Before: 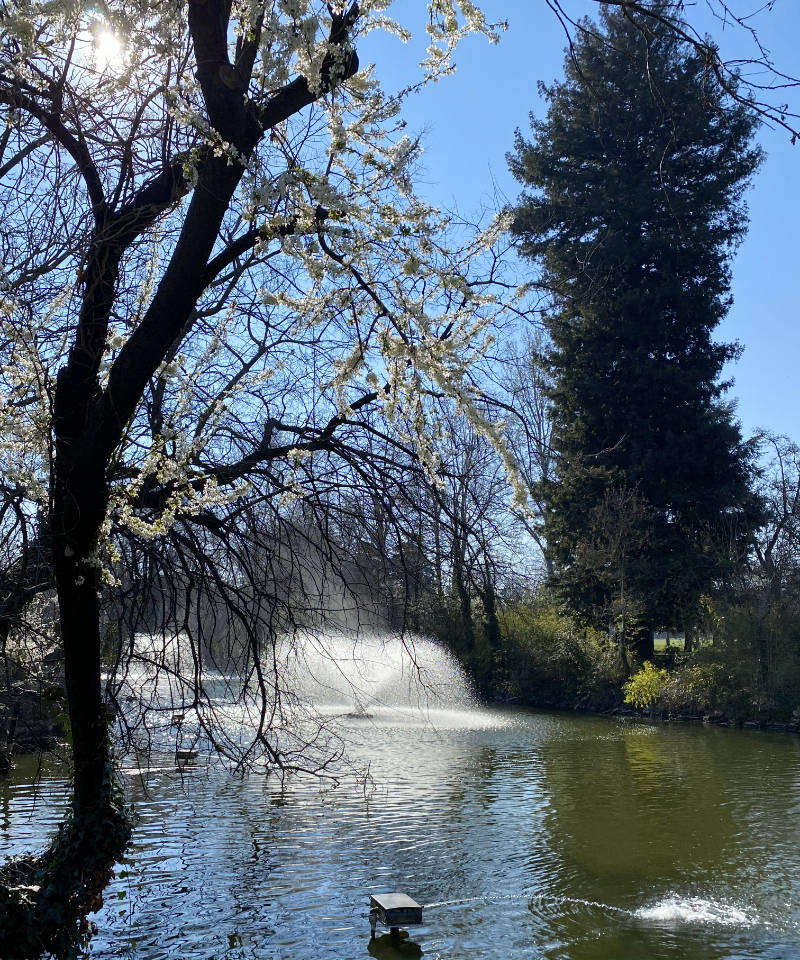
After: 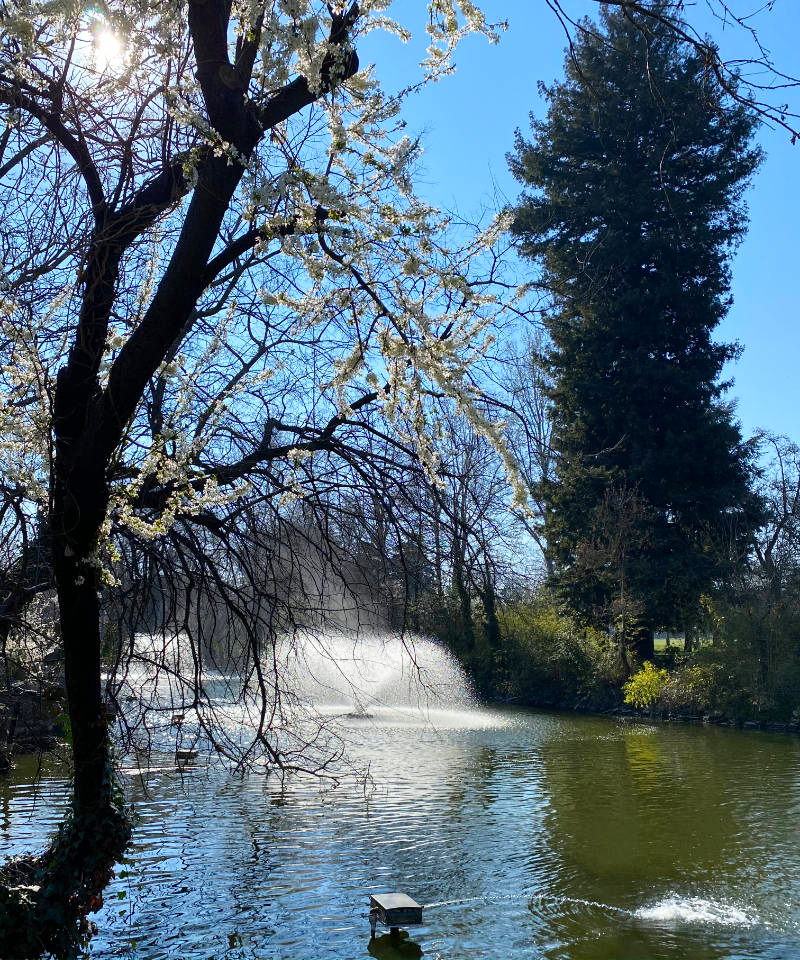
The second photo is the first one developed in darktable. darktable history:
contrast brightness saturation: contrast 0.098, brightness 0.03, saturation 0.094
